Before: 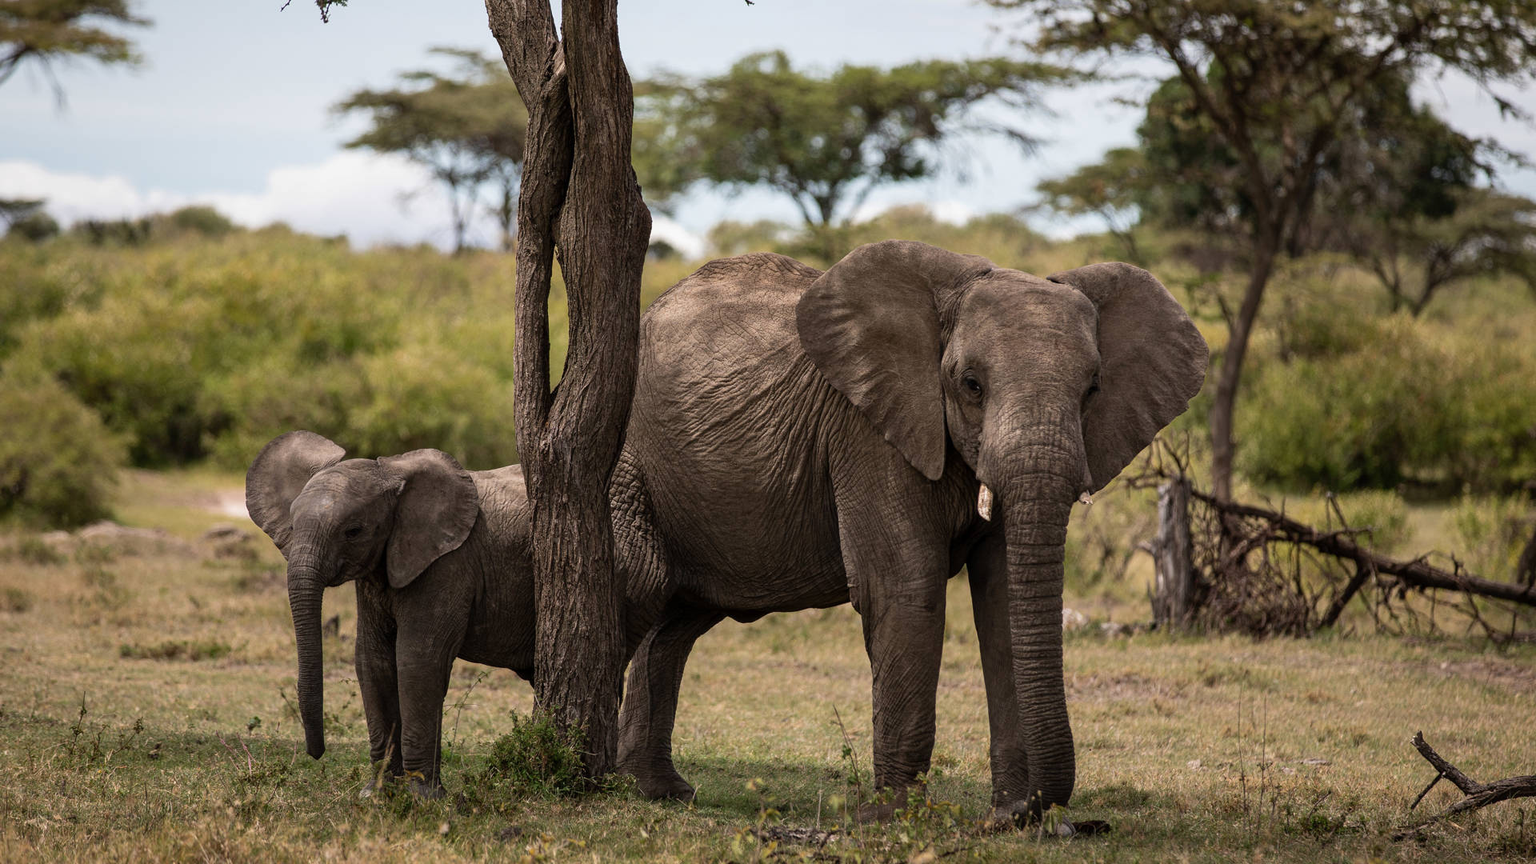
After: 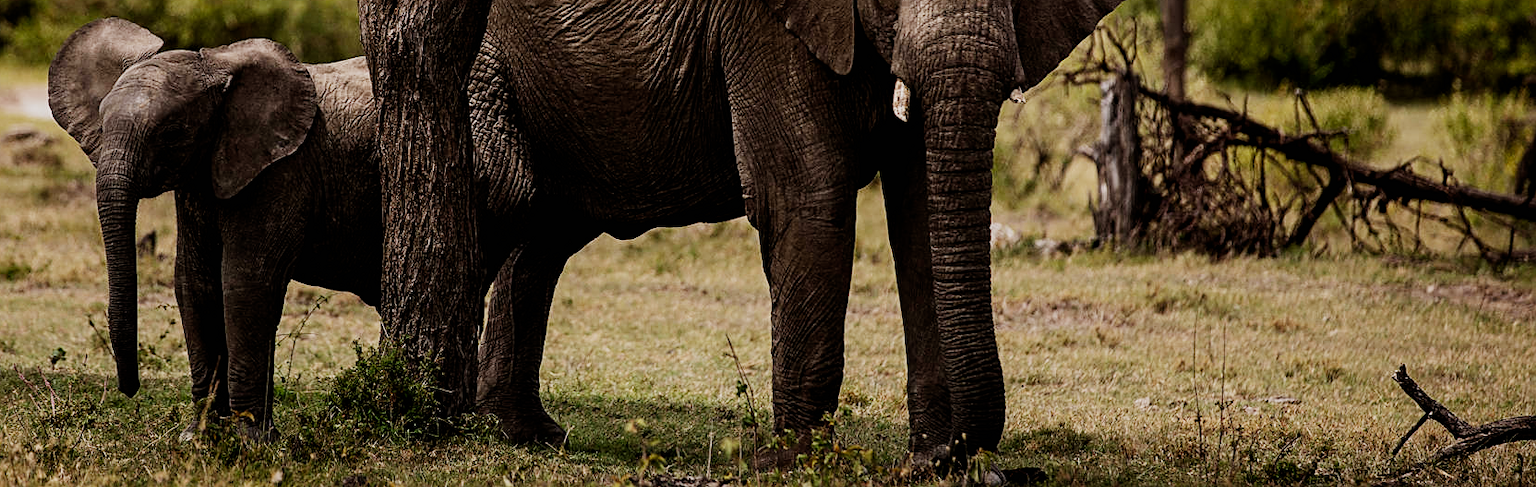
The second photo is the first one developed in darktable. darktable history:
sigmoid: contrast 1.7, skew -0.2, preserve hue 0%, red attenuation 0.1, red rotation 0.035, green attenuation 0.1, green rotation -0.017, blue attenuation 0.15, blue rotation -0.052, base primaries Rec2020
sharpen: on, module defaults
crop and rotate: left 13.306%, top 48.129%, bottom 2.928%
exposure: black level correction 0.007, compensate highlight preservation false
